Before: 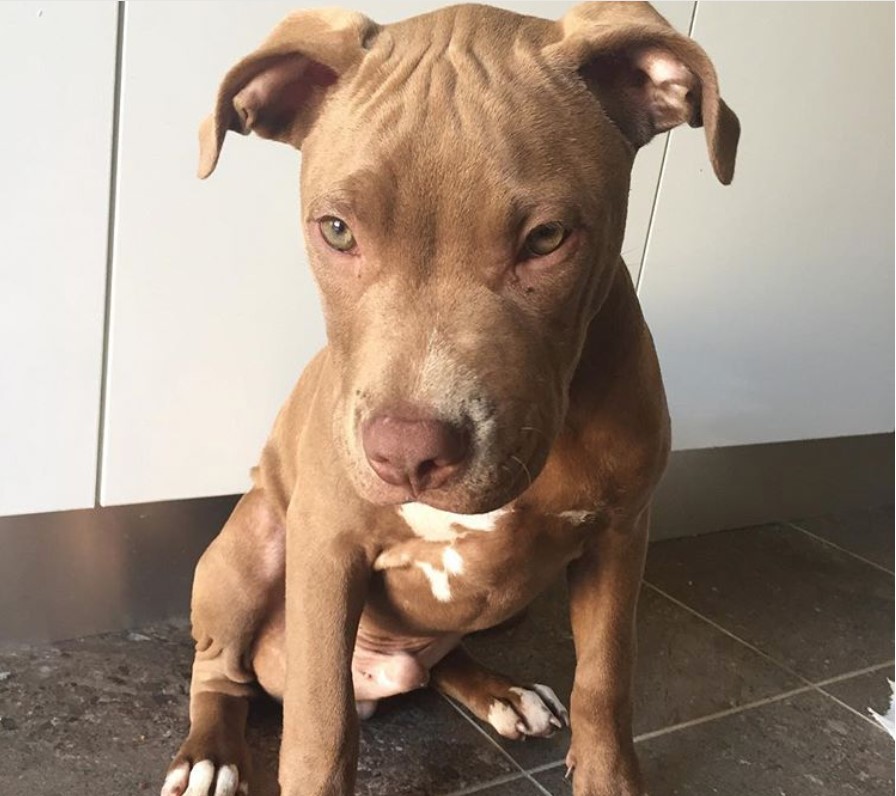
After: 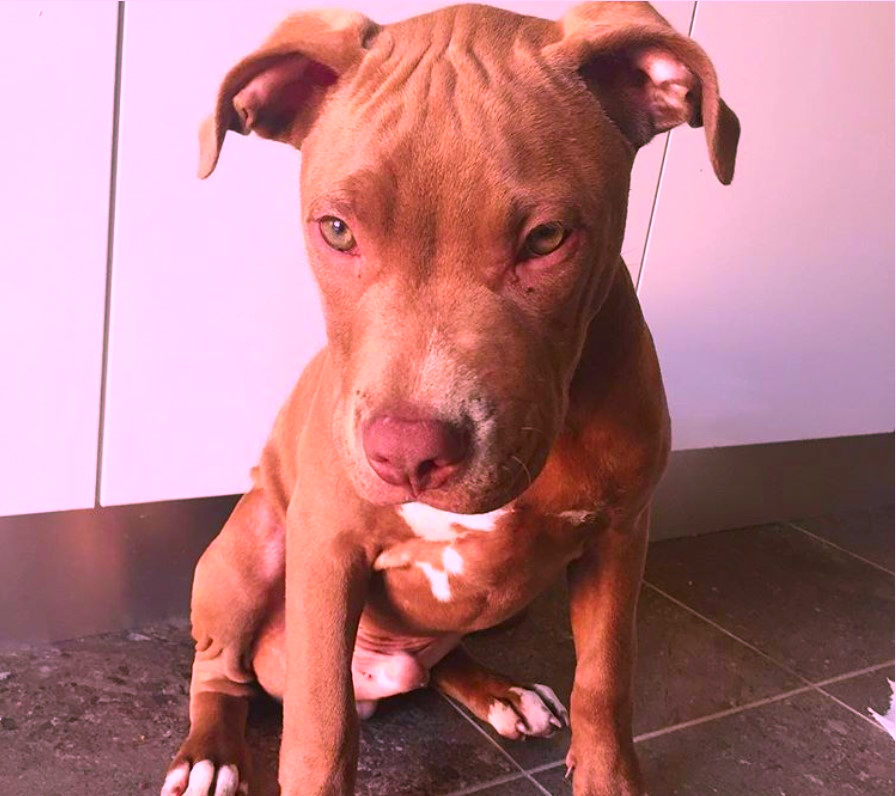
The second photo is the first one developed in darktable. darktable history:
color correction: highlights a* 18.73, highlights b* -11.29, saturation 1.66
